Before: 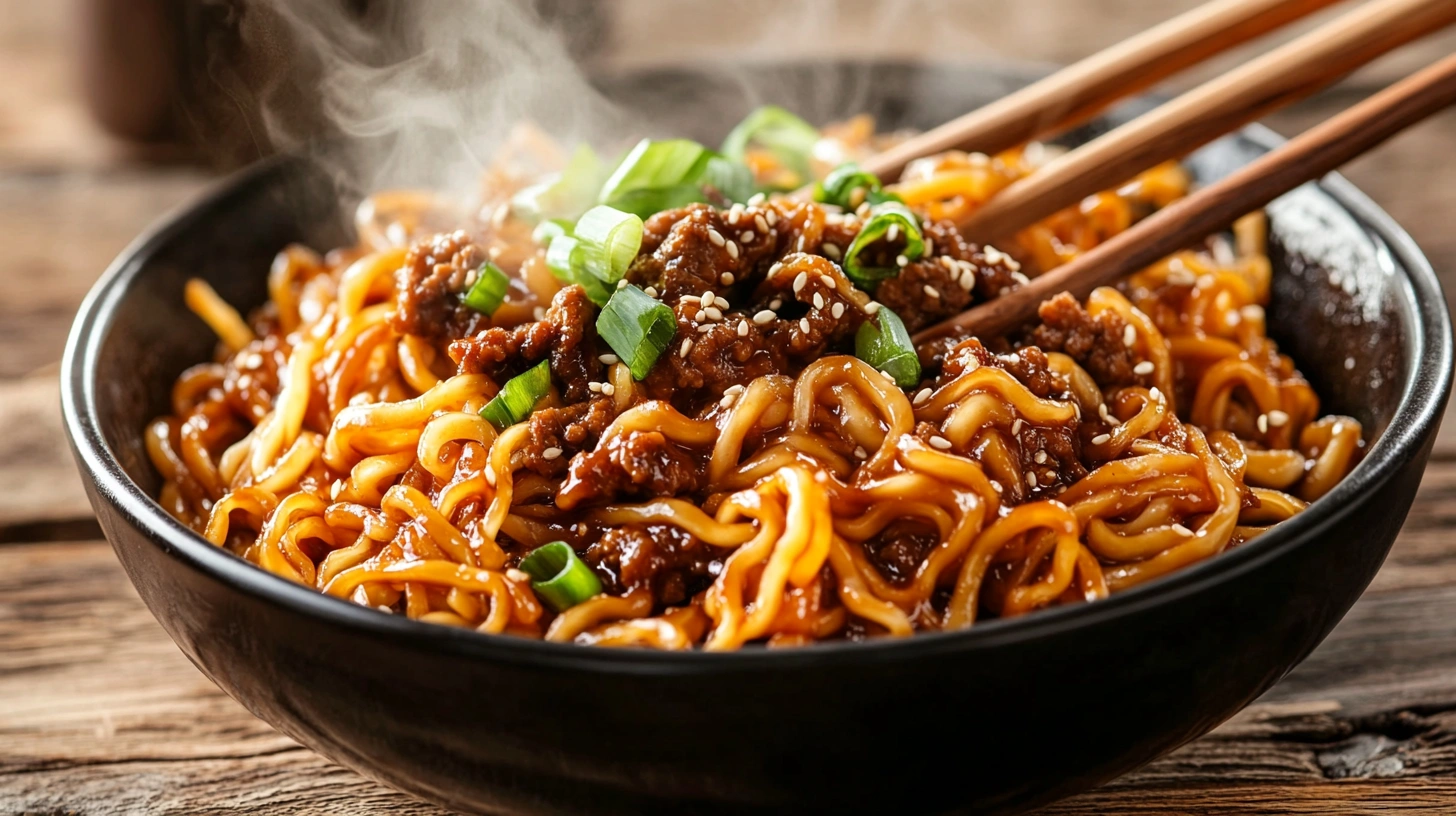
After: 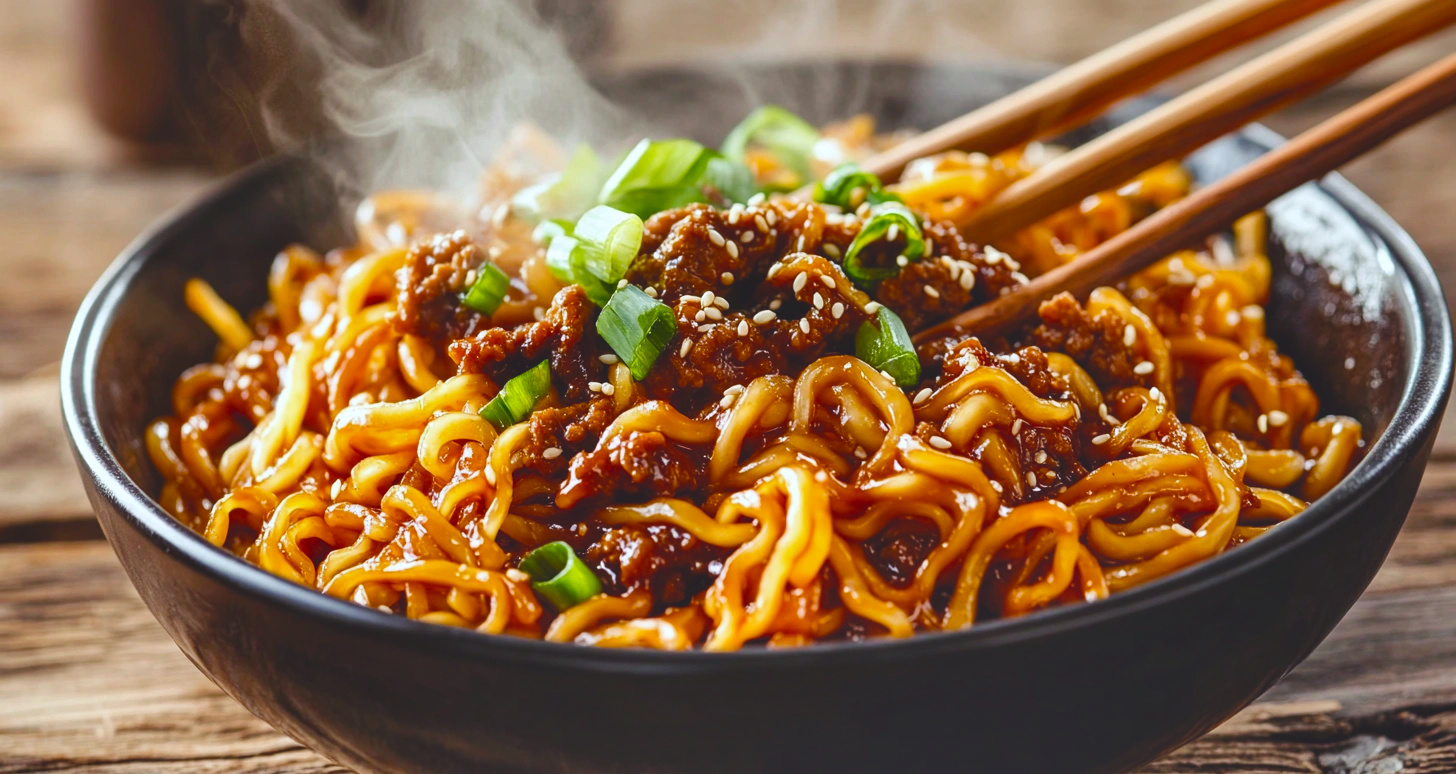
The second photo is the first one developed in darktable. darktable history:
crop and rotate: top 0%, bottom 5.097%
shadows and highlights: low approximation 0.01, soften with gaussian
white balance: red 0.924, blue 1.095
color balance rgb: shadows lift › chroma 3%, shadows lift › hue 280.8°, power › hue 330°, highlights gain › chroma 3%, highlights gain › hue 75.6°, global offset › luminance 1.5%, perceptual saturation grading › global saturation 20%, perceptual saturation grading › highlights -25%, perceptual saturation grading › shadows 50%, global vibrance 30%
